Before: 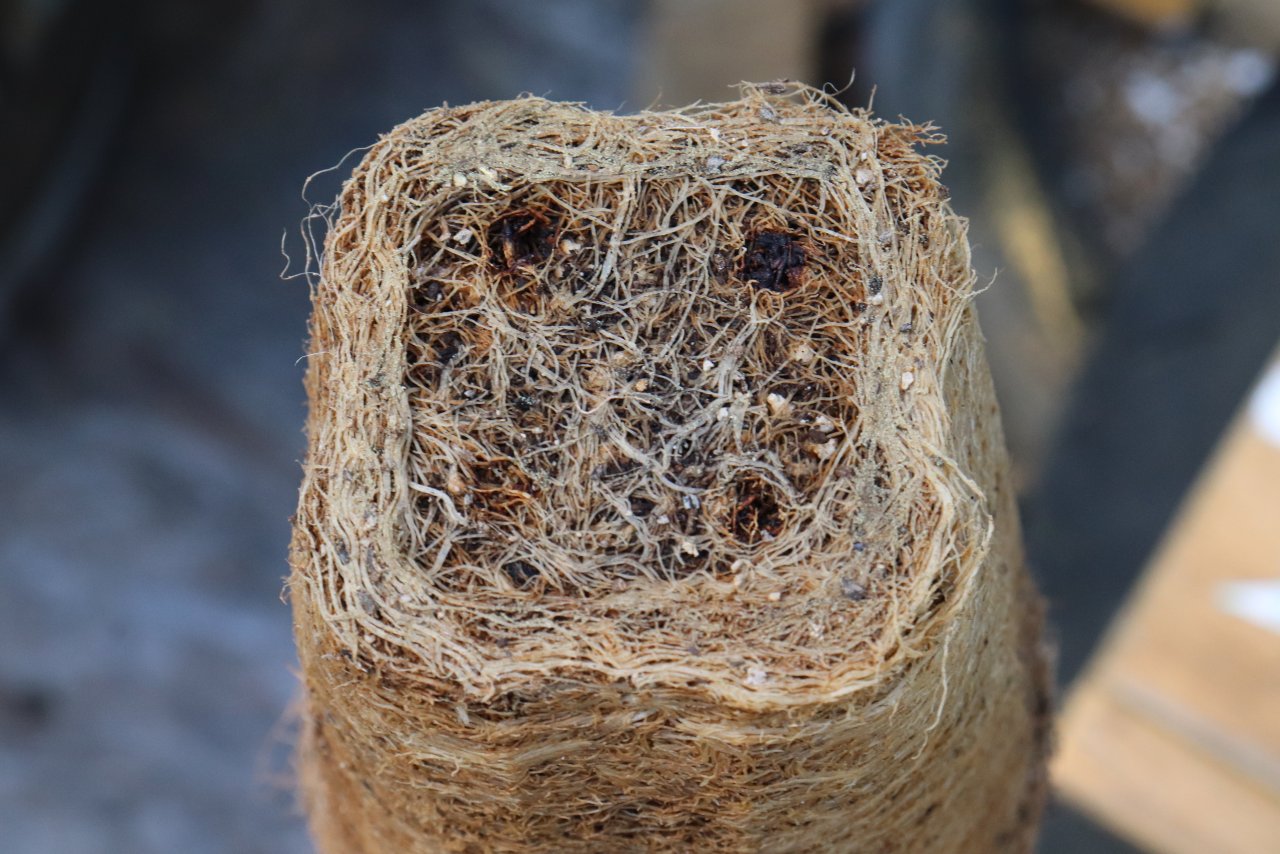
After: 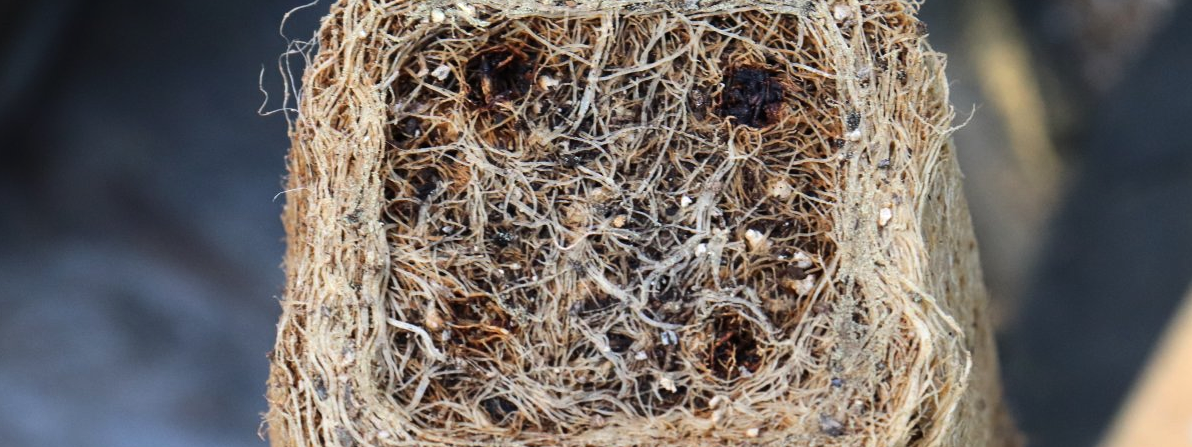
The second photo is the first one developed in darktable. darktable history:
crop: left 1.744%, top 19.225%, right 5.069%, bottom 28.357%
tone equalizer: -8 EV -0.417 EV, -7 EV -0.389 EV, -6 EV -0.333 EV, -5 EV -0.222 EV, -3 EV 0.222 EV, -2 EV 0.333 EV, -1 EV 0.389 EV, +0 EV 0.417 EV, edges refinement/feathering 500, mask exposure compensation -1.57 EV, preserve details no
